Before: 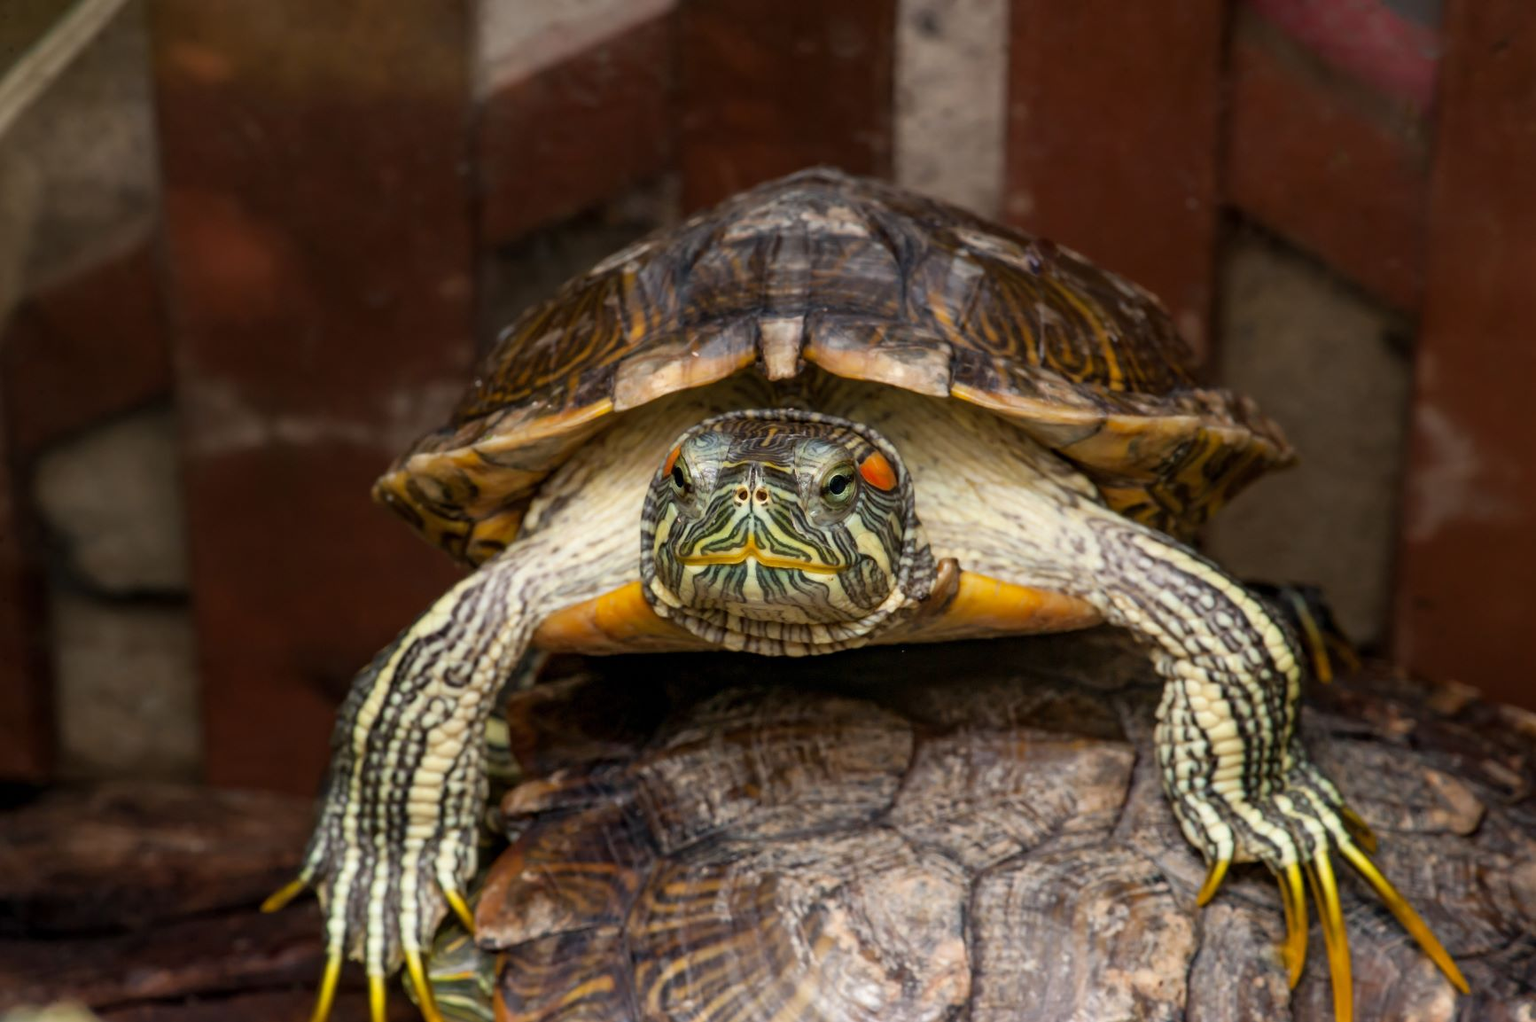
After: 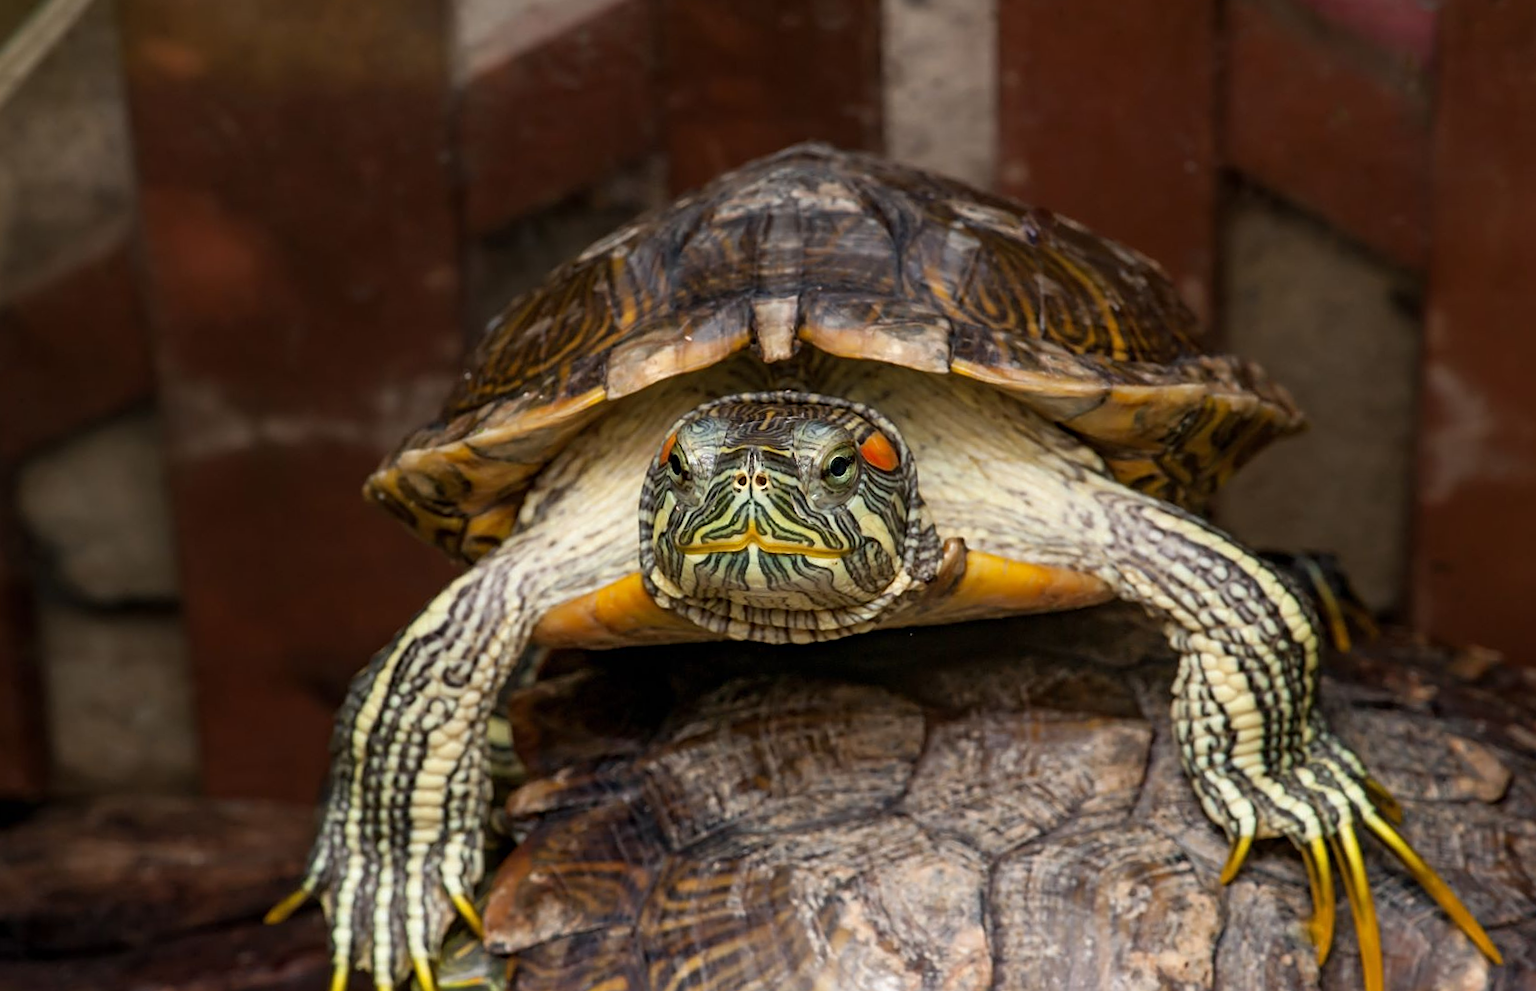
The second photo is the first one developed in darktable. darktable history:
rotate and perspective: rotation -2°, crop left 0.022, crop right 0.978, crop top 0.049, crop bottom 0.951
sharpen: on, module defaults
